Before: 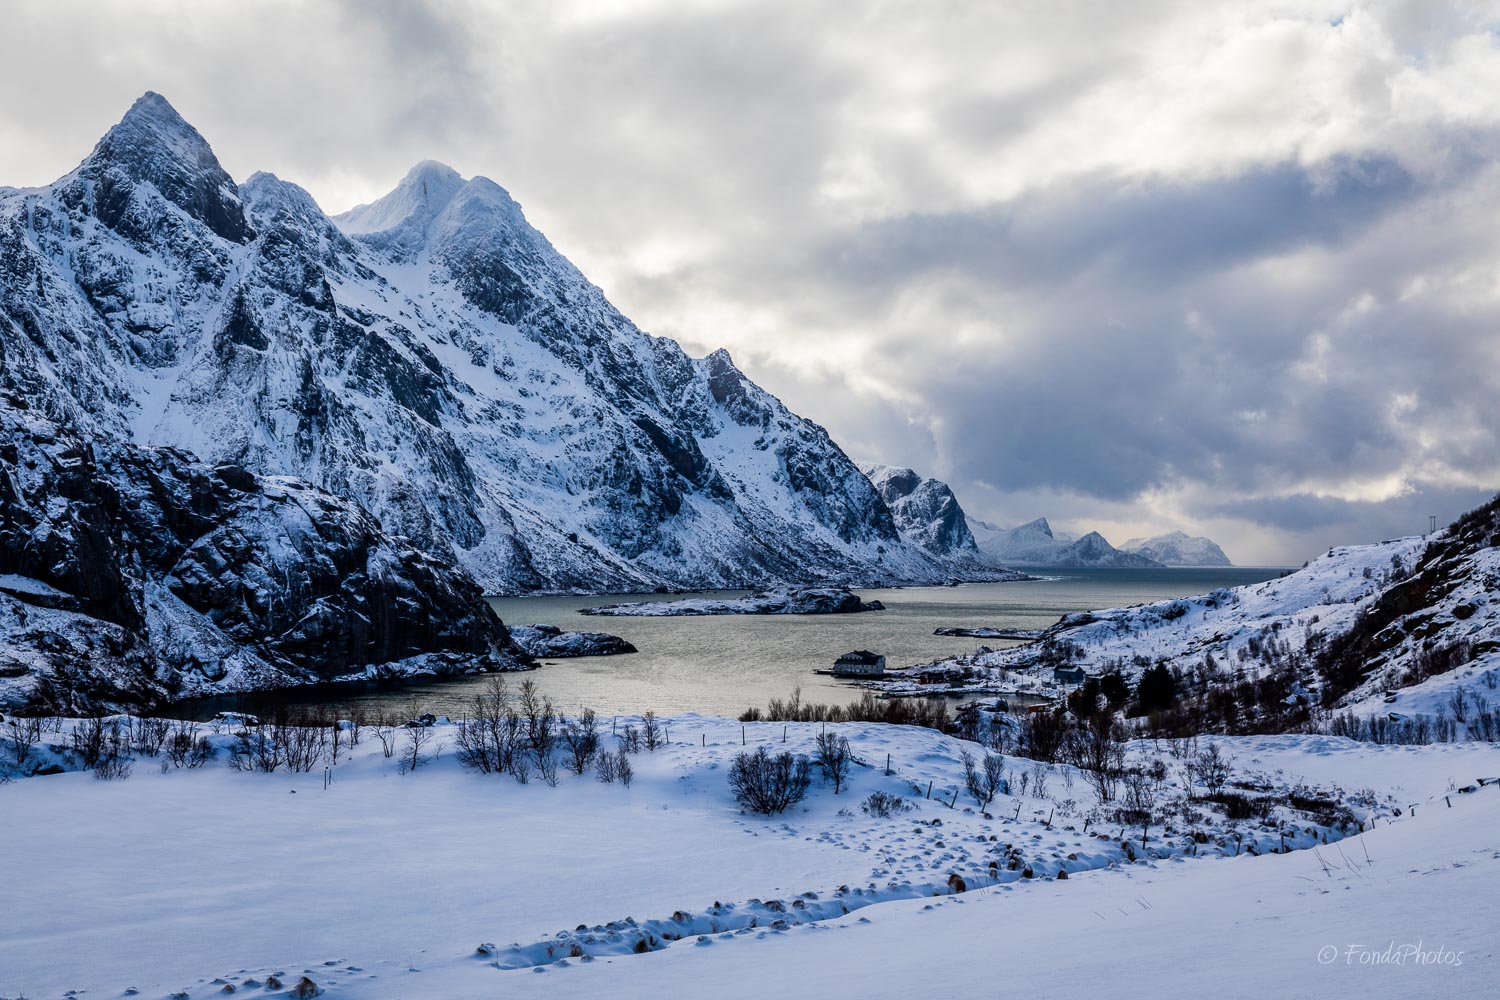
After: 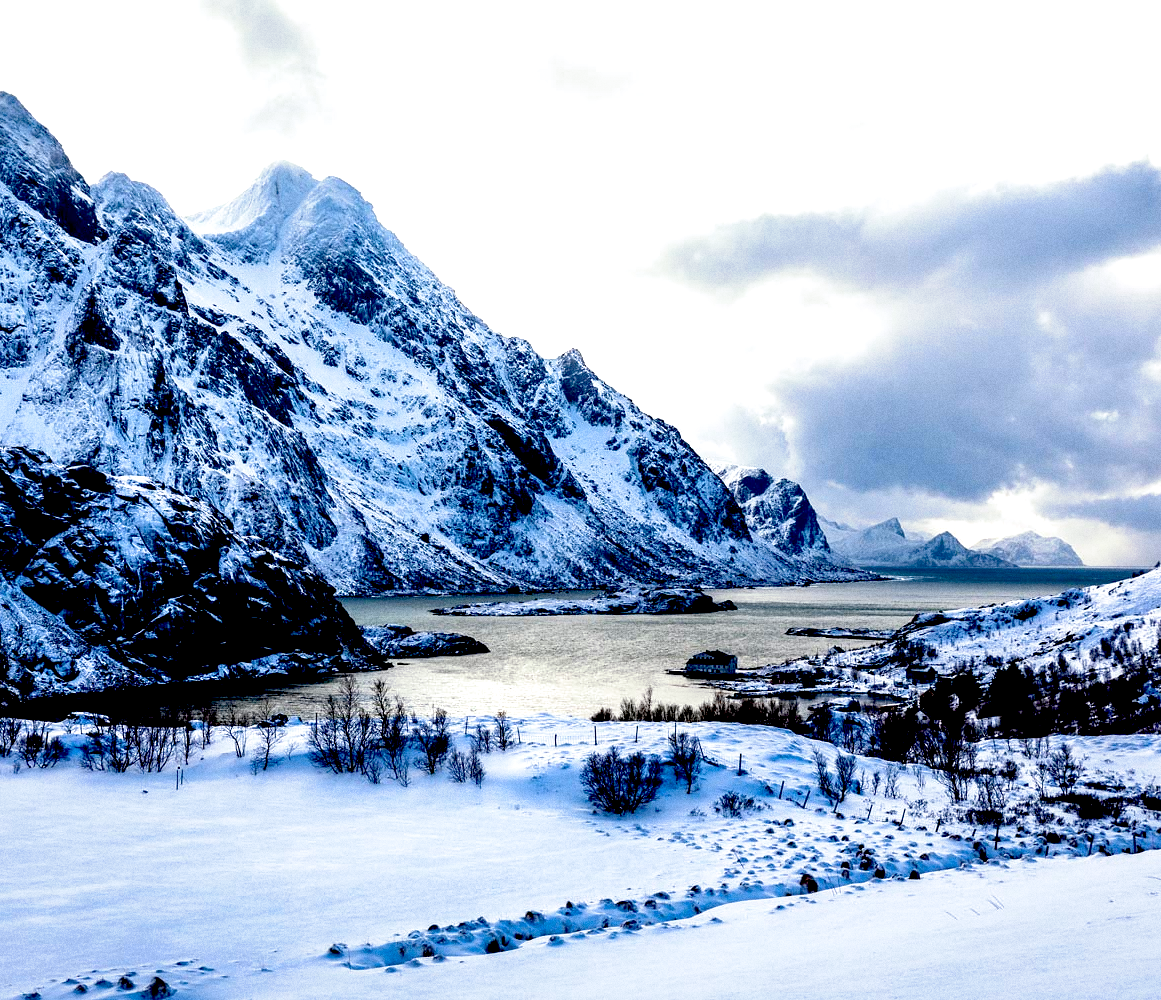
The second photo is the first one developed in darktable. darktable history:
crop: left 9.88%, right 12.664%
color zones: curves: ch0 [(0, 0.5) (0.143, 0.5) (0.286, 0.5) (0.429, 0.5) (0.571, 0.5) (0.714, 0.476) (0.857, 0.5) (1, 0.5)]; ch2 [(0, 0.5) (0.143, 0.5) (0.286, 0.5) (0.429, 0.5) (0.571, 0.5) (0.714, 0.487) (0.857, 0.5) (1, 0.5)]
grain: coarseness 0.09 ISO
exposure: black level correction 0.035, exposure 0.9 EV, compensate highlight preservation false
split-toning: shadows › saturation 0.61, highlights › saturation 0.58, balance -28.74, compress 87.36%
